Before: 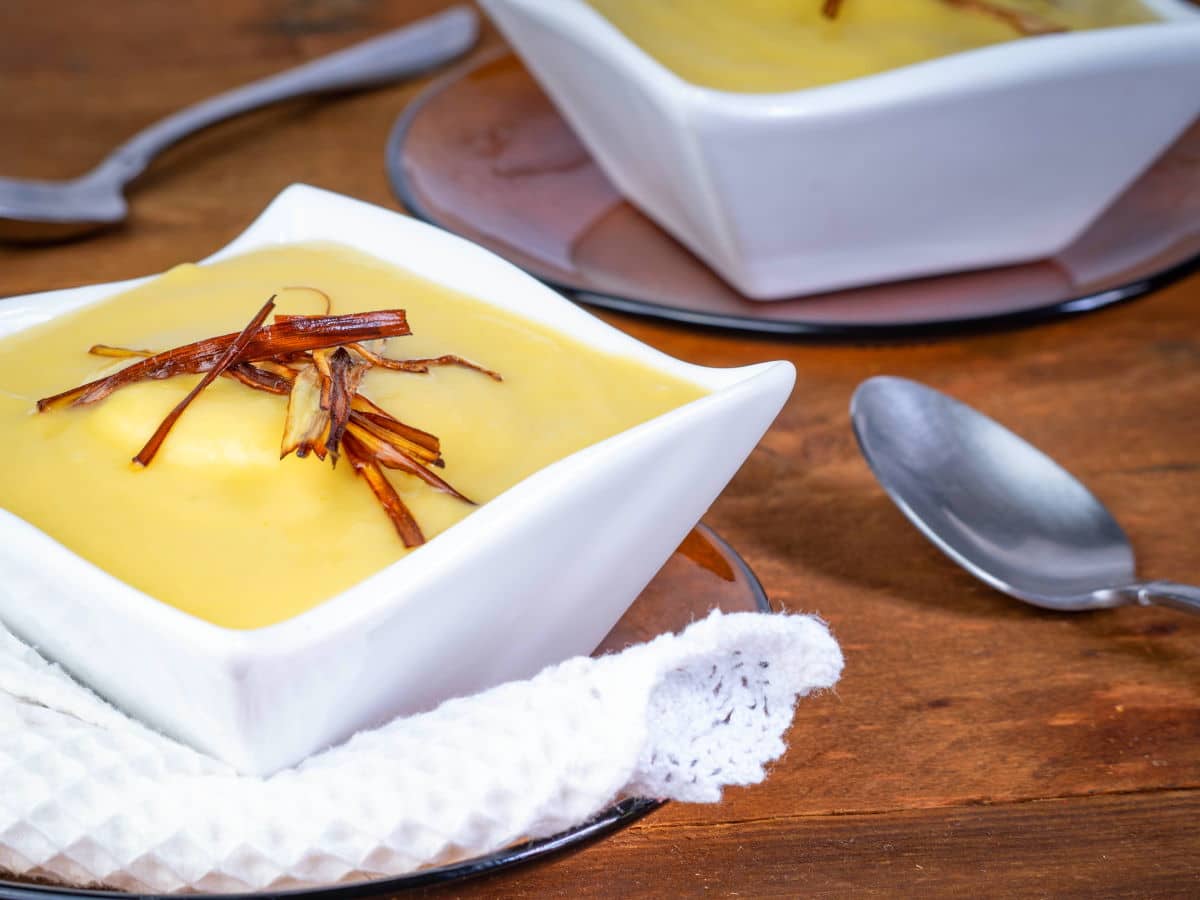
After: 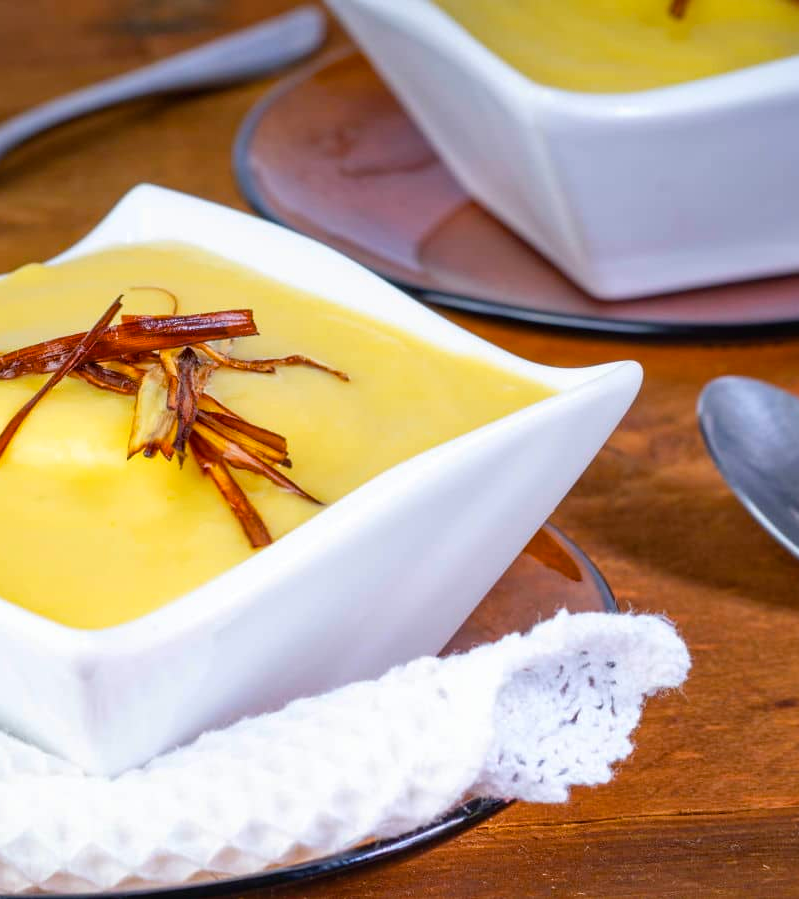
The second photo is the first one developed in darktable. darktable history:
crop and rotate: left 12.807%, right 20.603%
color balance rgb: power › hue 63.22°, linear chroma grading › global chroma 8.732%, perceptual saturation grading › global saturation 1.641%, perceptual saturation grading › highlights -2.133%, perceptual saturation grading › mid-tones 4.024%, perceptual saturation grading › shadows 9.049%, global vibrance 20%
